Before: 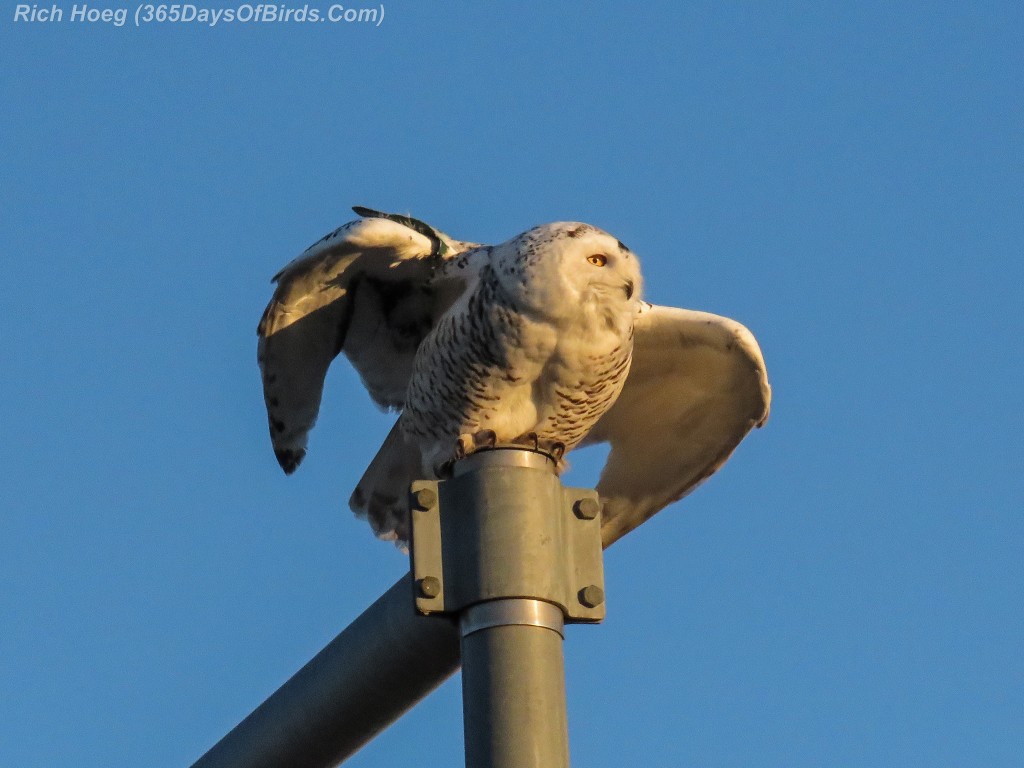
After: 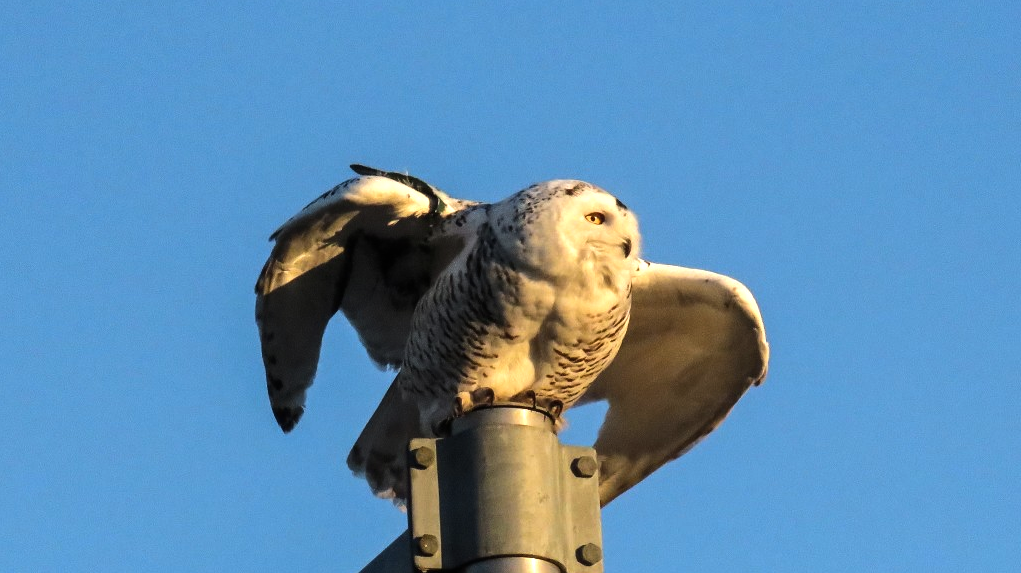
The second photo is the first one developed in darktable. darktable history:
tone equalizer: -8 EV -0.778 EV, -7 EV -0.67 EV, -6 EV -0.64 EV, -5 EV -0.401 EV, -3 EV 0.394 EV, -2 EV 0.6 EV, -1 EV 0.69 EV, +0 EV 0.724 EV, edges refinement/feathering 500, mask exposure compensation -1.57 EV, preserve details no
crop: left 0.258%, top 5.473%, bottom 19.802%
